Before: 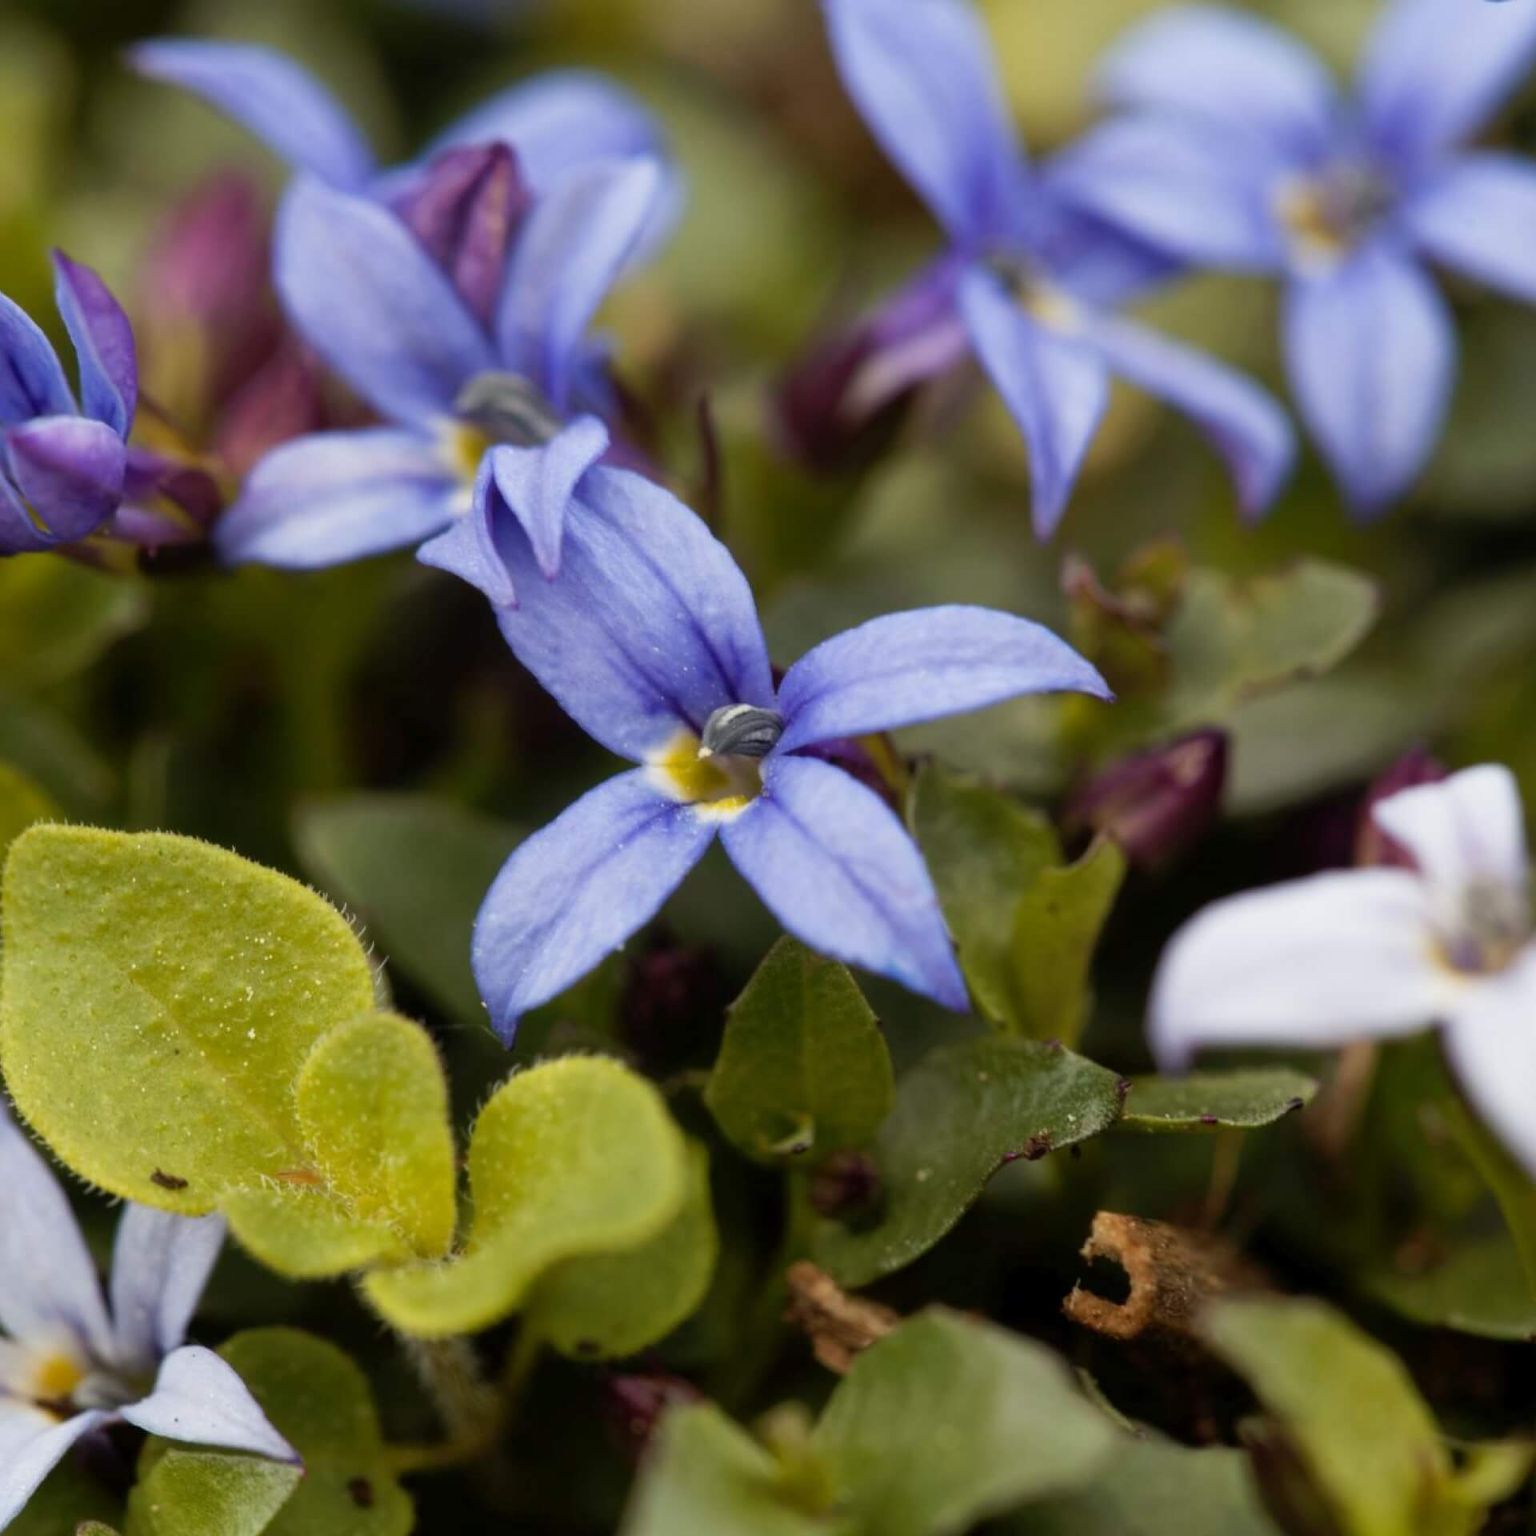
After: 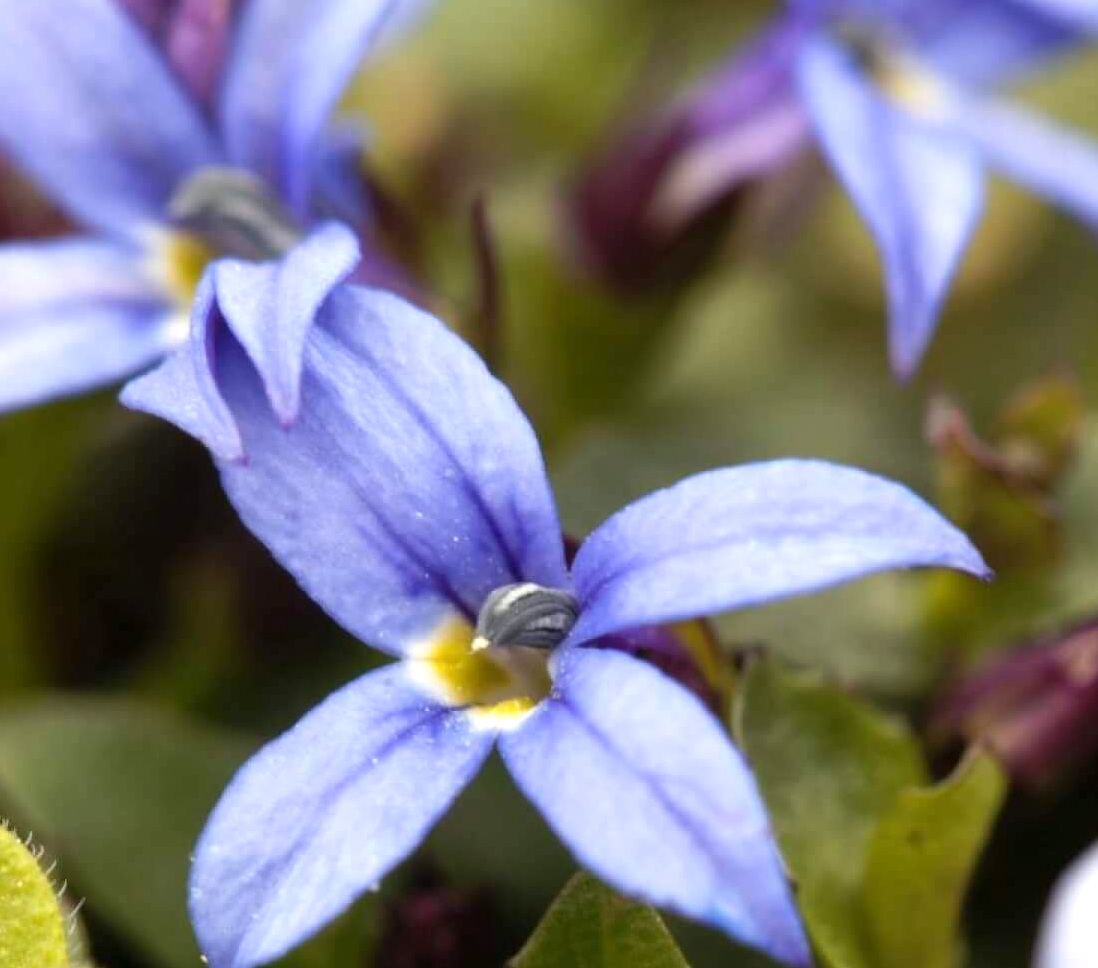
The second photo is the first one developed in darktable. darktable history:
crop: left 20.932%, top 15.471%, right 21.848%, bottom 34.081%
exposure: exposure 0.6 EV, compensate highlight preservation false
